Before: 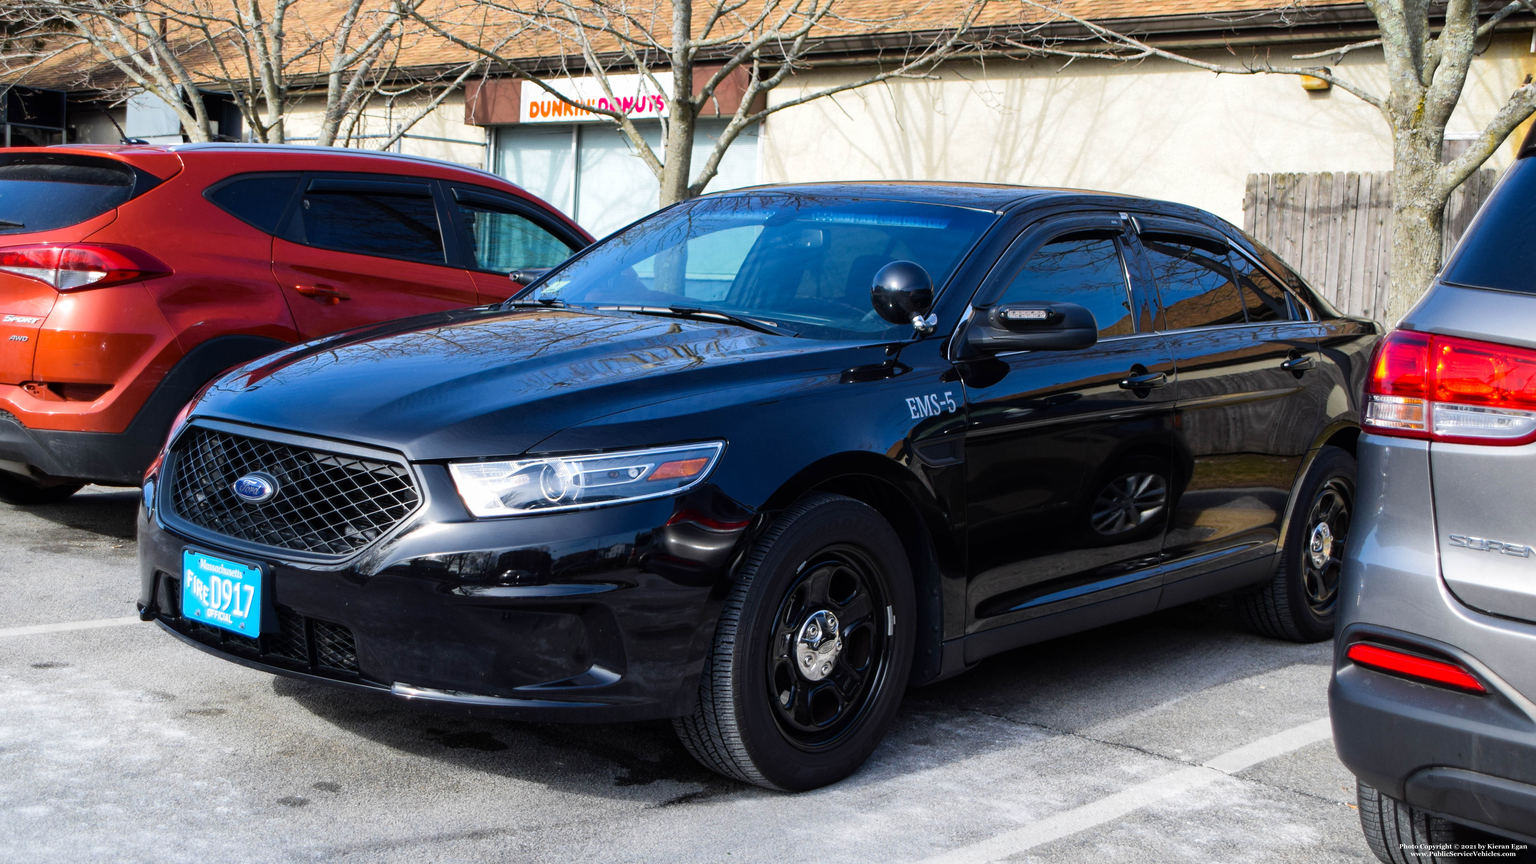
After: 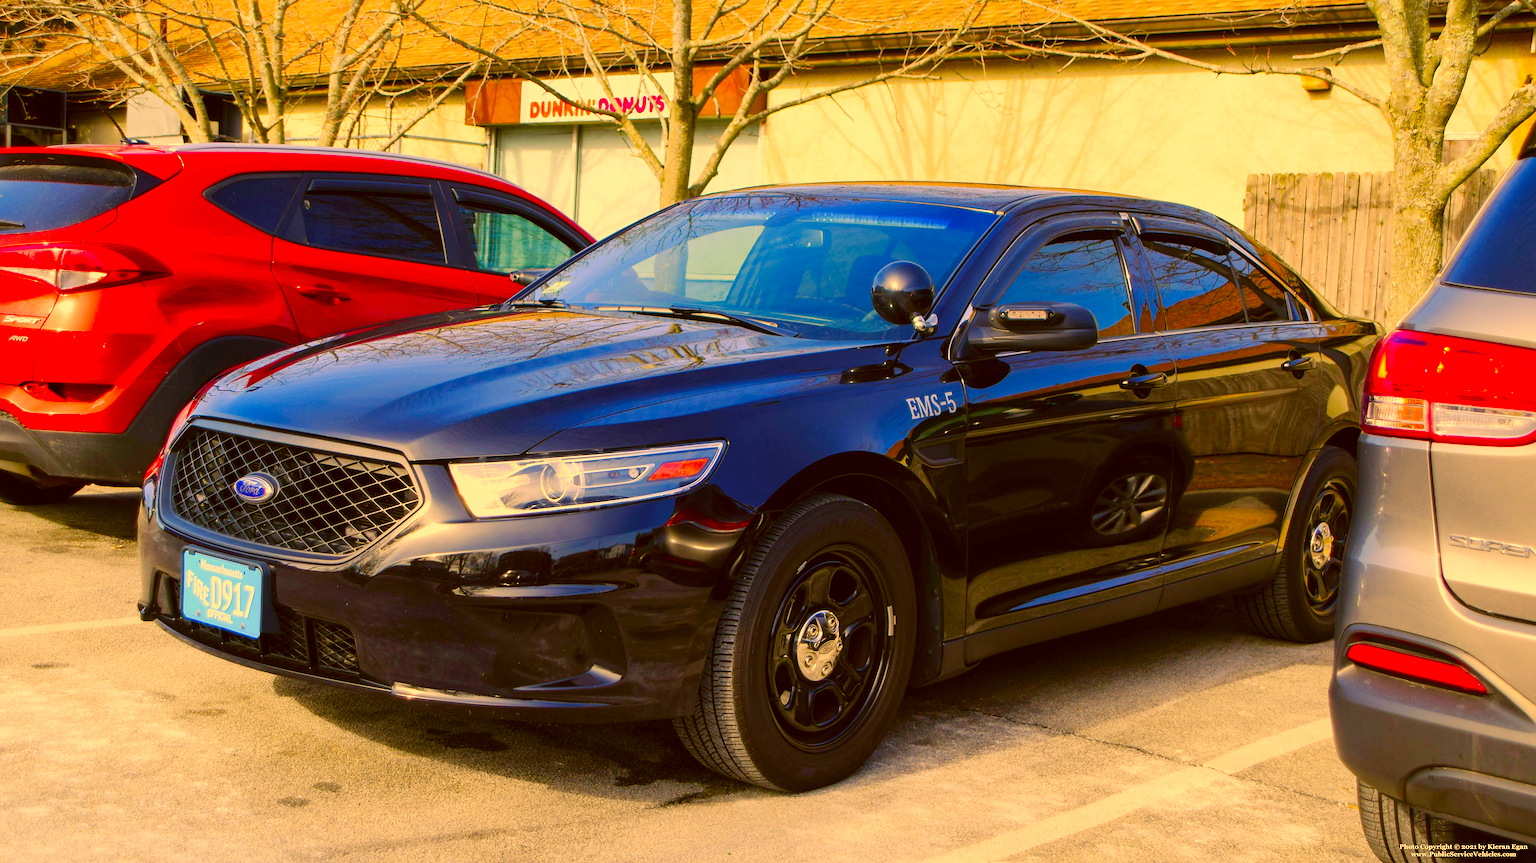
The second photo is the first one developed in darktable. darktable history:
exposure: exposure 0.299 EV, compensate highlight preservation false
color balance rgb: shadows lift › chroma 0.692%, shadows lift › hue 112.28°, perceptual saturation grading › global saturation 14.393%, perceptual saturation grading › highlights -25.532%, perceptual saturation grading › shadows 29.512%, contrast -10.528%
sharpen: radius 1.887, amount 0.411, threshold 1.477
base curve: curves: ch0 [(0, 0) (0.262, 0.32) (0.722, 0.705) (1, 1)], preserve colors none
color correction: highlights a* 11.02, highlights b* 30.07, shadows a* 2.62, shadows b* 17.26, saturation 1.72
